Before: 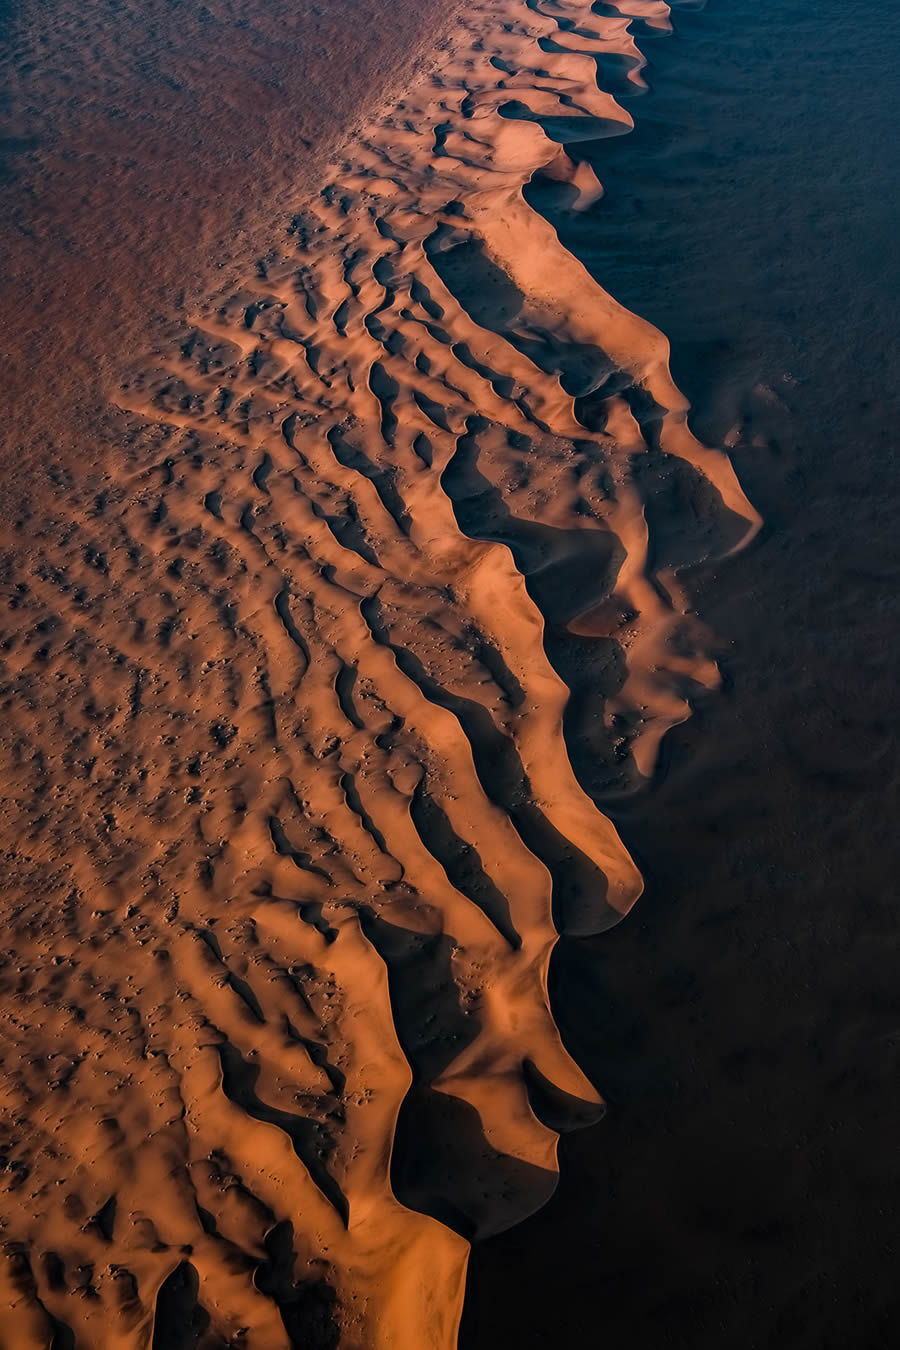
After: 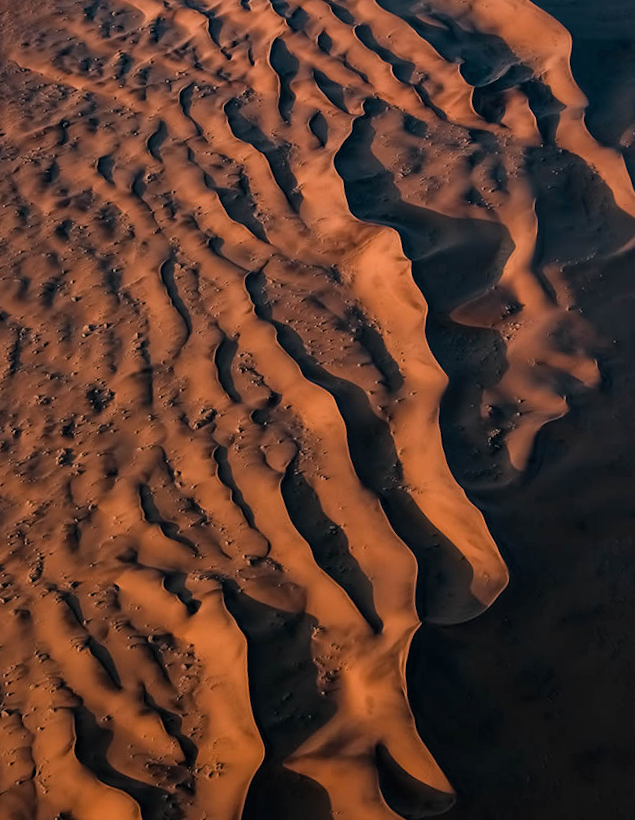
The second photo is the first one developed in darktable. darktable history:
shadows and highlights: shadows 10.69, white point adjustment 1.08, highlights -39.66
crop and rotate: angle -3.96°, left 9.736%, top 21.112%, right 12.46%, bottom 11.99%
